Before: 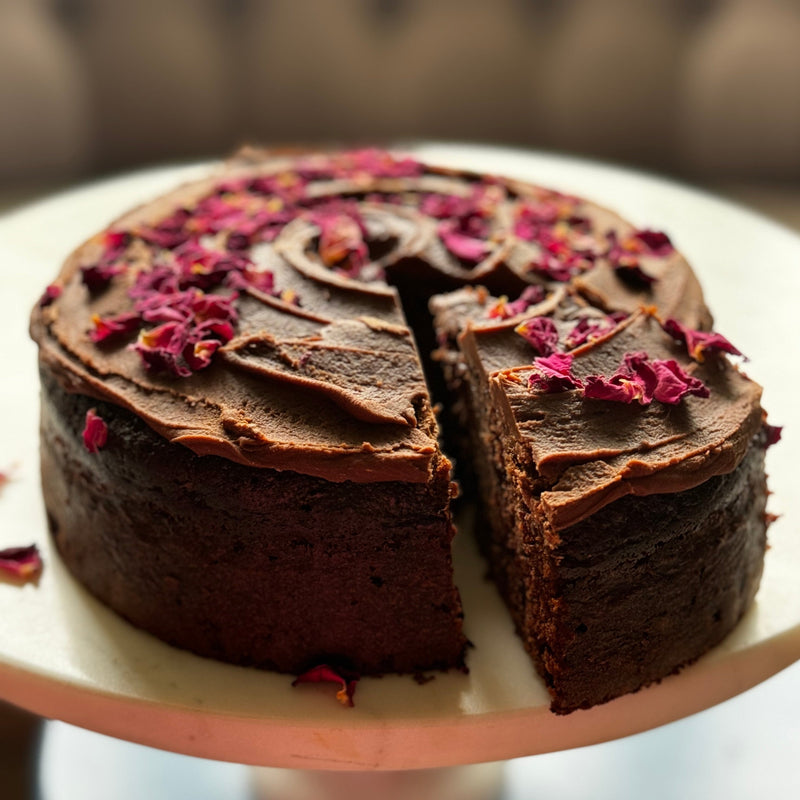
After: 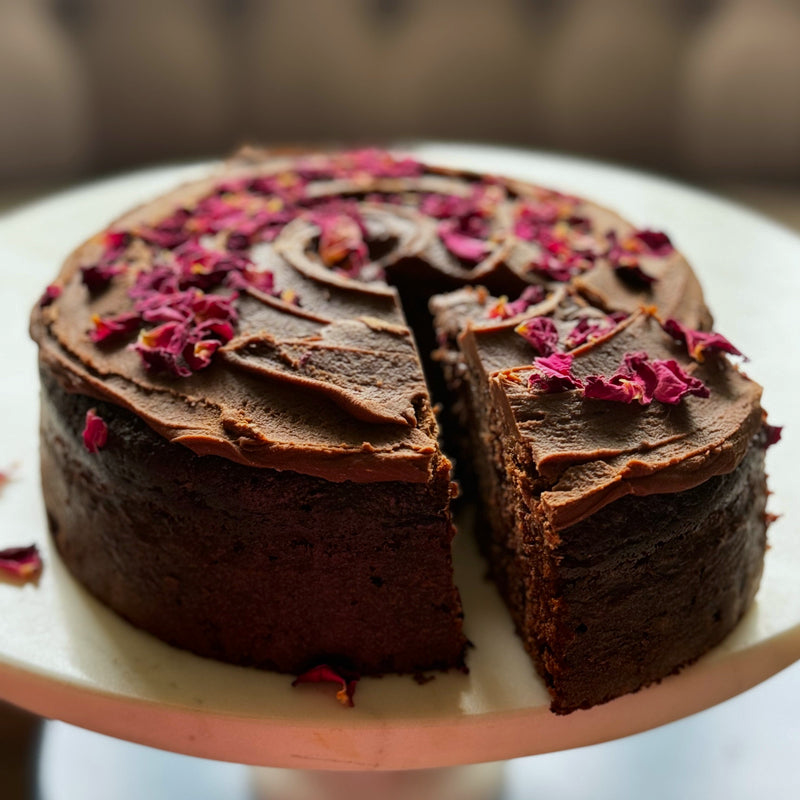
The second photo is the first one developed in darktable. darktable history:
white balance: red 0.976, blue 1.04
shadows and highlights: shadows -20, white point adjustment -2, highlights -35
